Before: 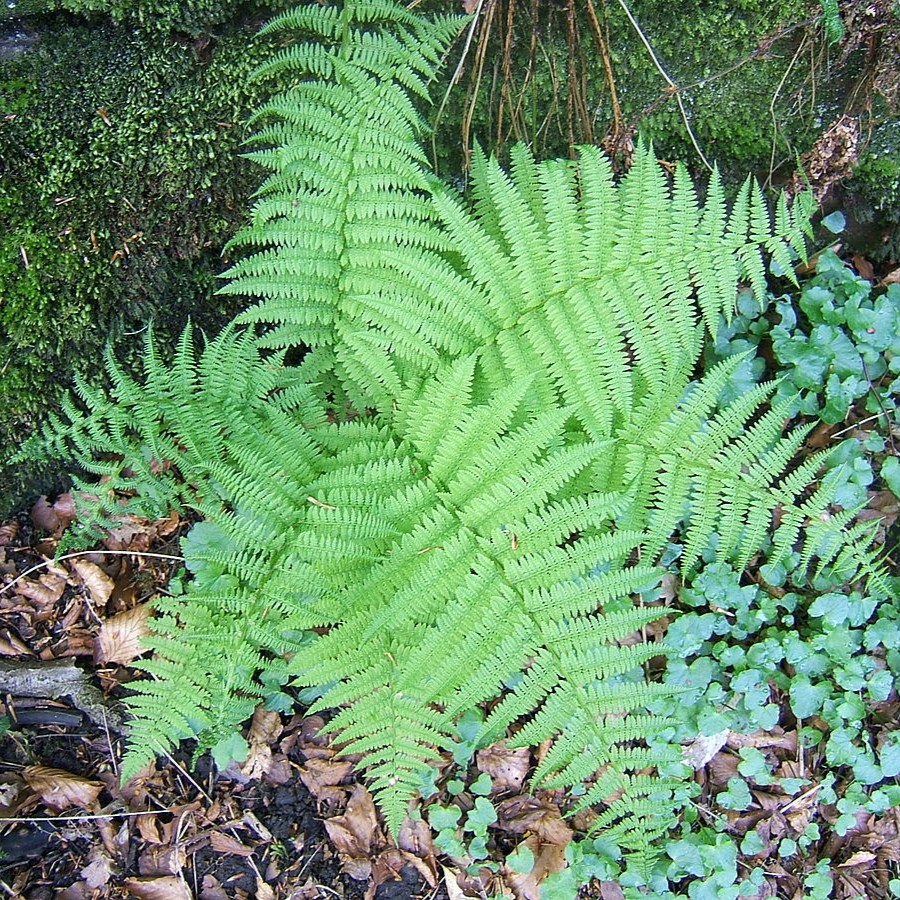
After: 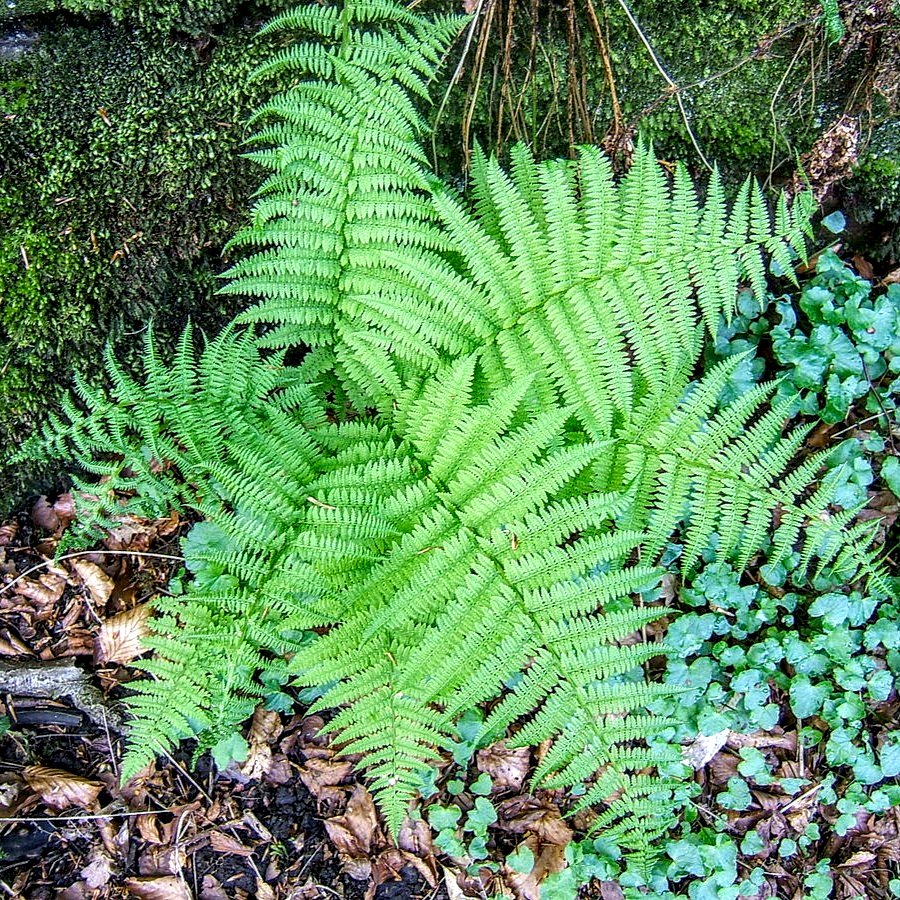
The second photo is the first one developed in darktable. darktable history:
local contrast: highlights 18%, detail 188%
color balance rgb: shadows lift › chroma 1.032%, shadows lift › hue 28°, power › hue 210.36°, perceptual saturation grading › global saturation 25.395%
